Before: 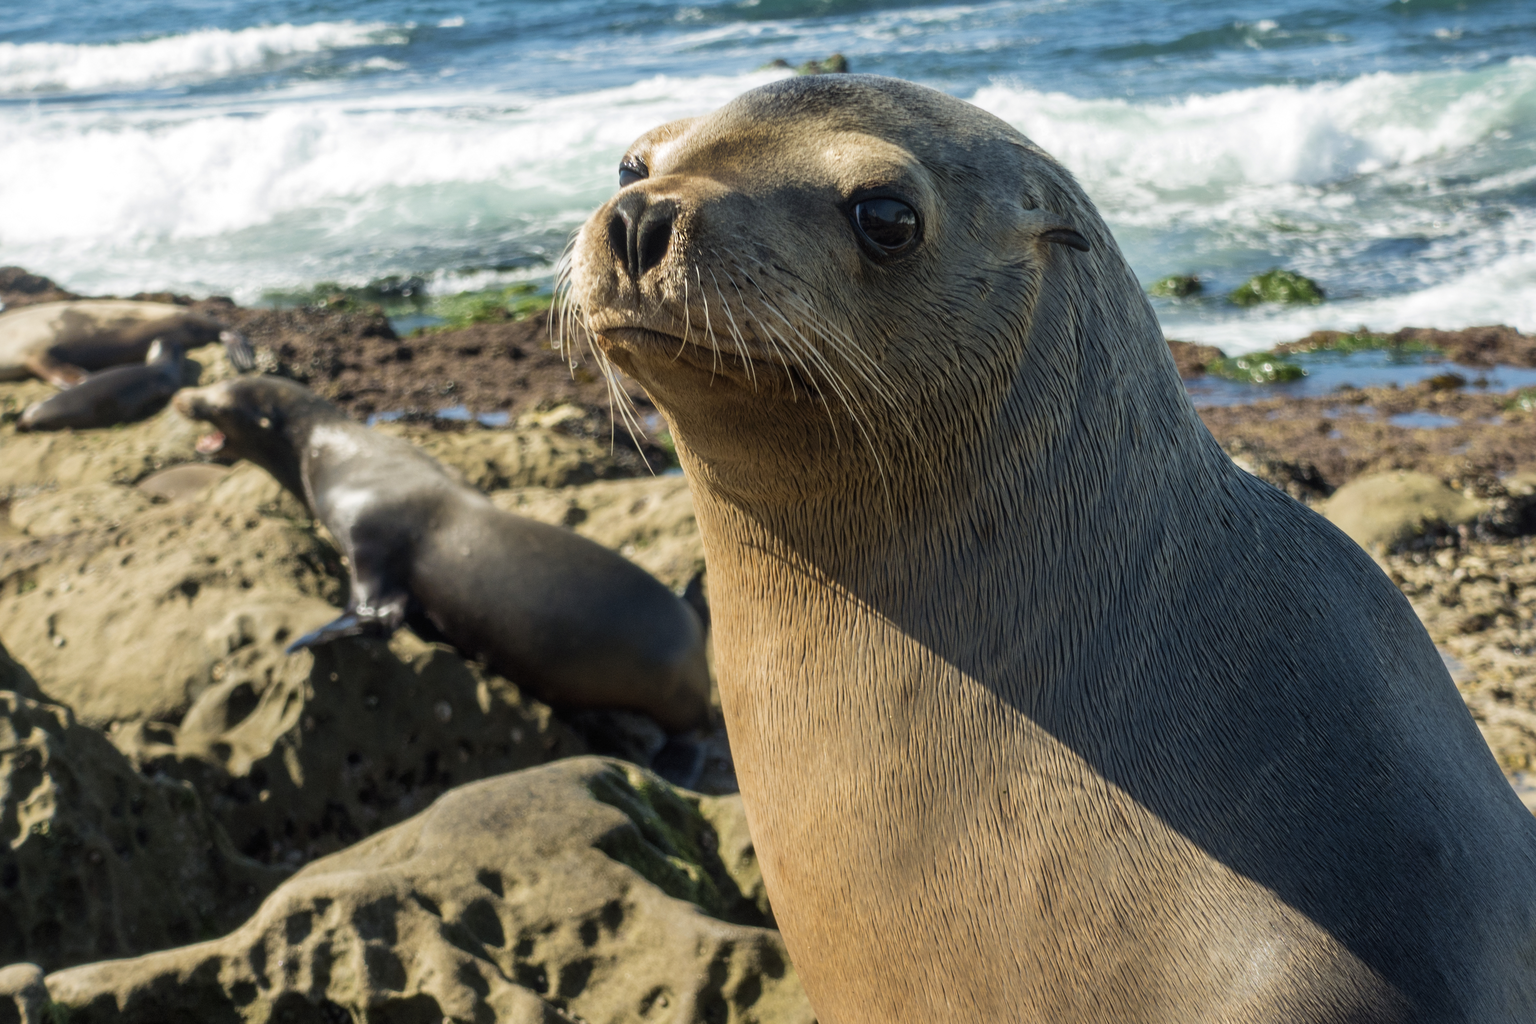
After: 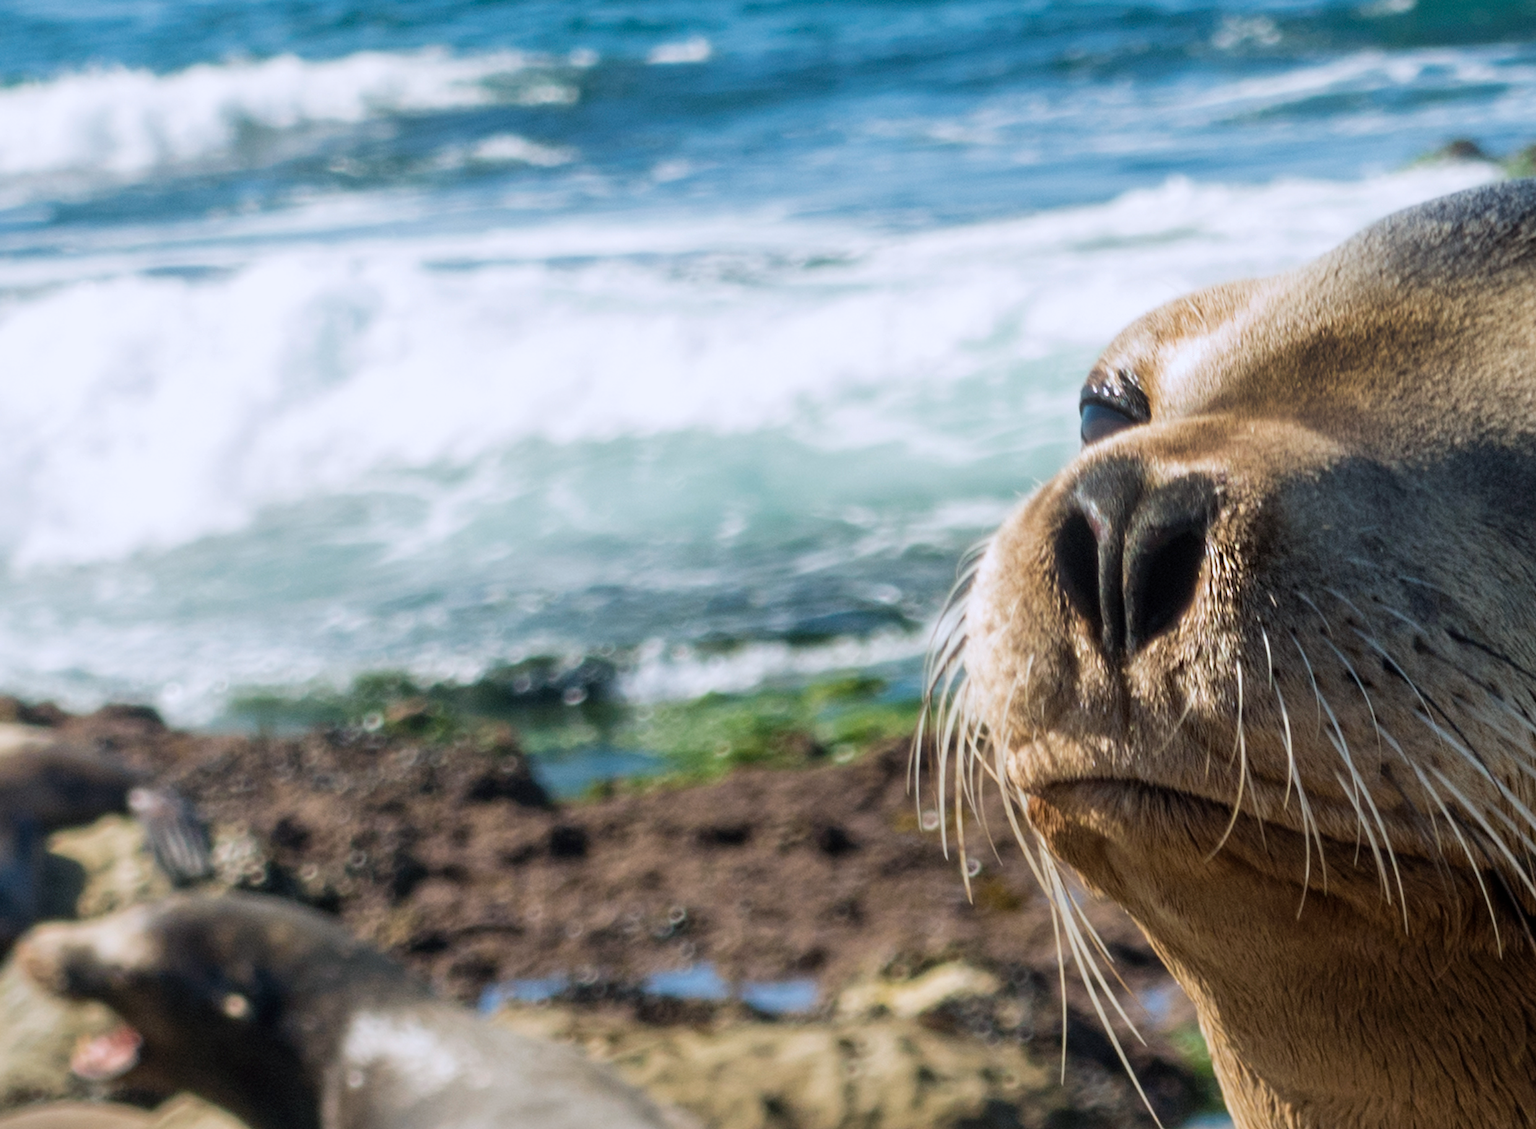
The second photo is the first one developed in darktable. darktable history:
exposure: exposure -0.153 EV, compensate highlight preservation false
crop and rotate: left 10.817%, top 0.062%, right 47.194%, bottom 53.626%
color calibration: illuminant as shot in camera, x 0.358, y 0.373, temperature 4628.91 K
